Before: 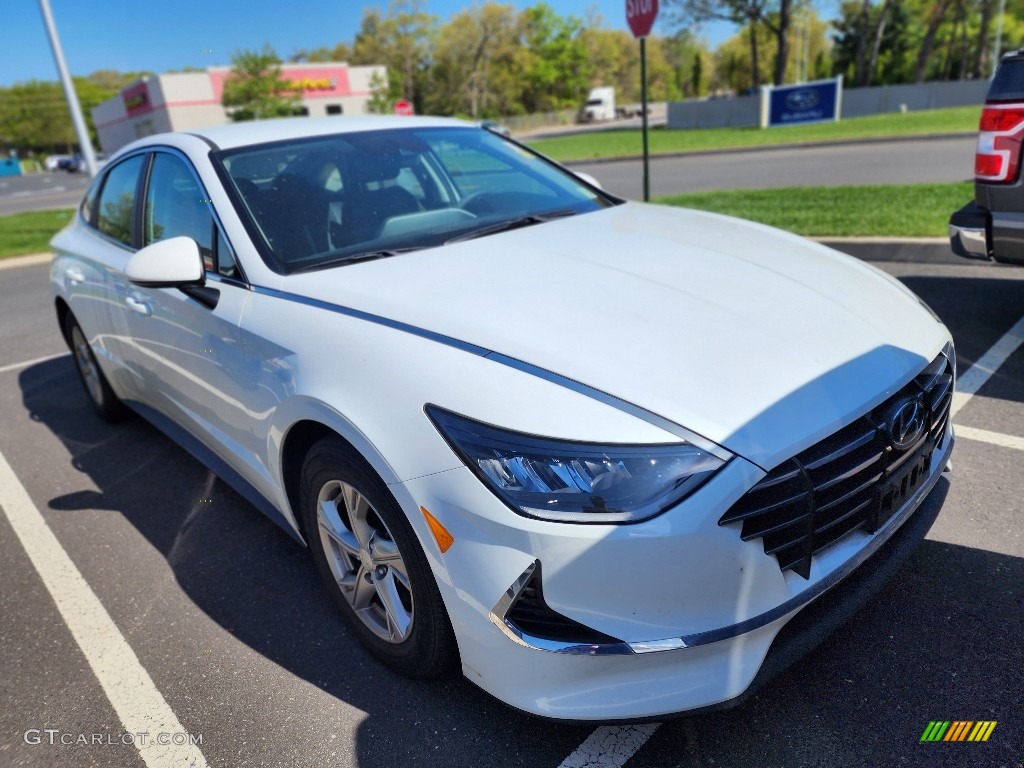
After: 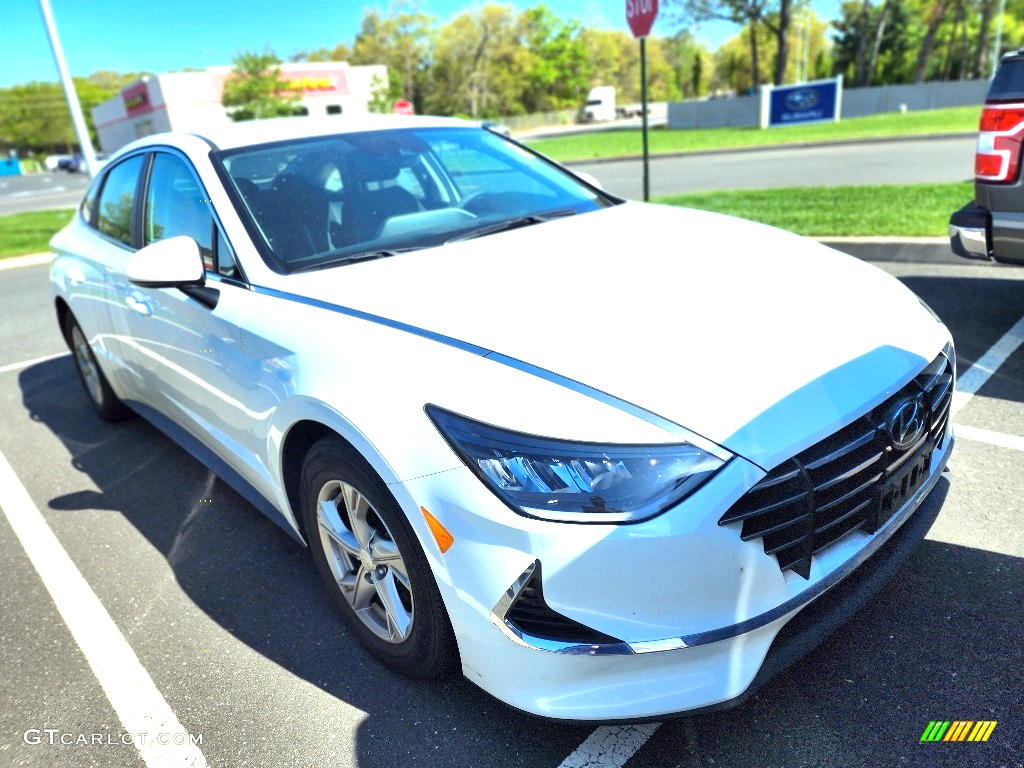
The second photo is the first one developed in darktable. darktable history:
exposure: exposure 1.25 EV, compensate exposure bias true, compensate highlight preservation false
color correction: highlights a* -8, highlights b* 3.1
